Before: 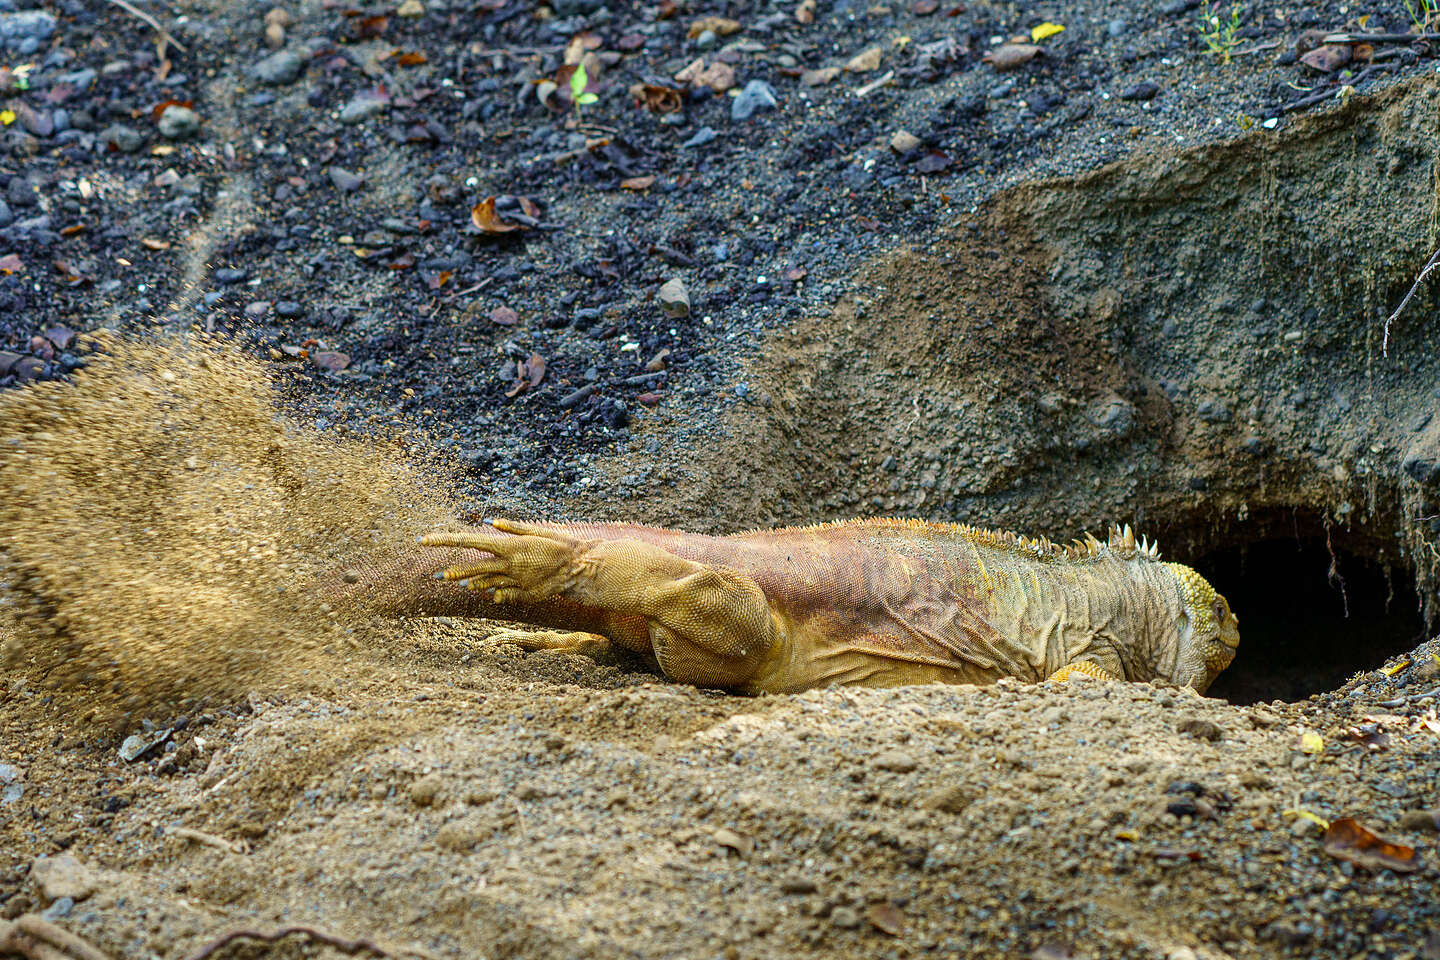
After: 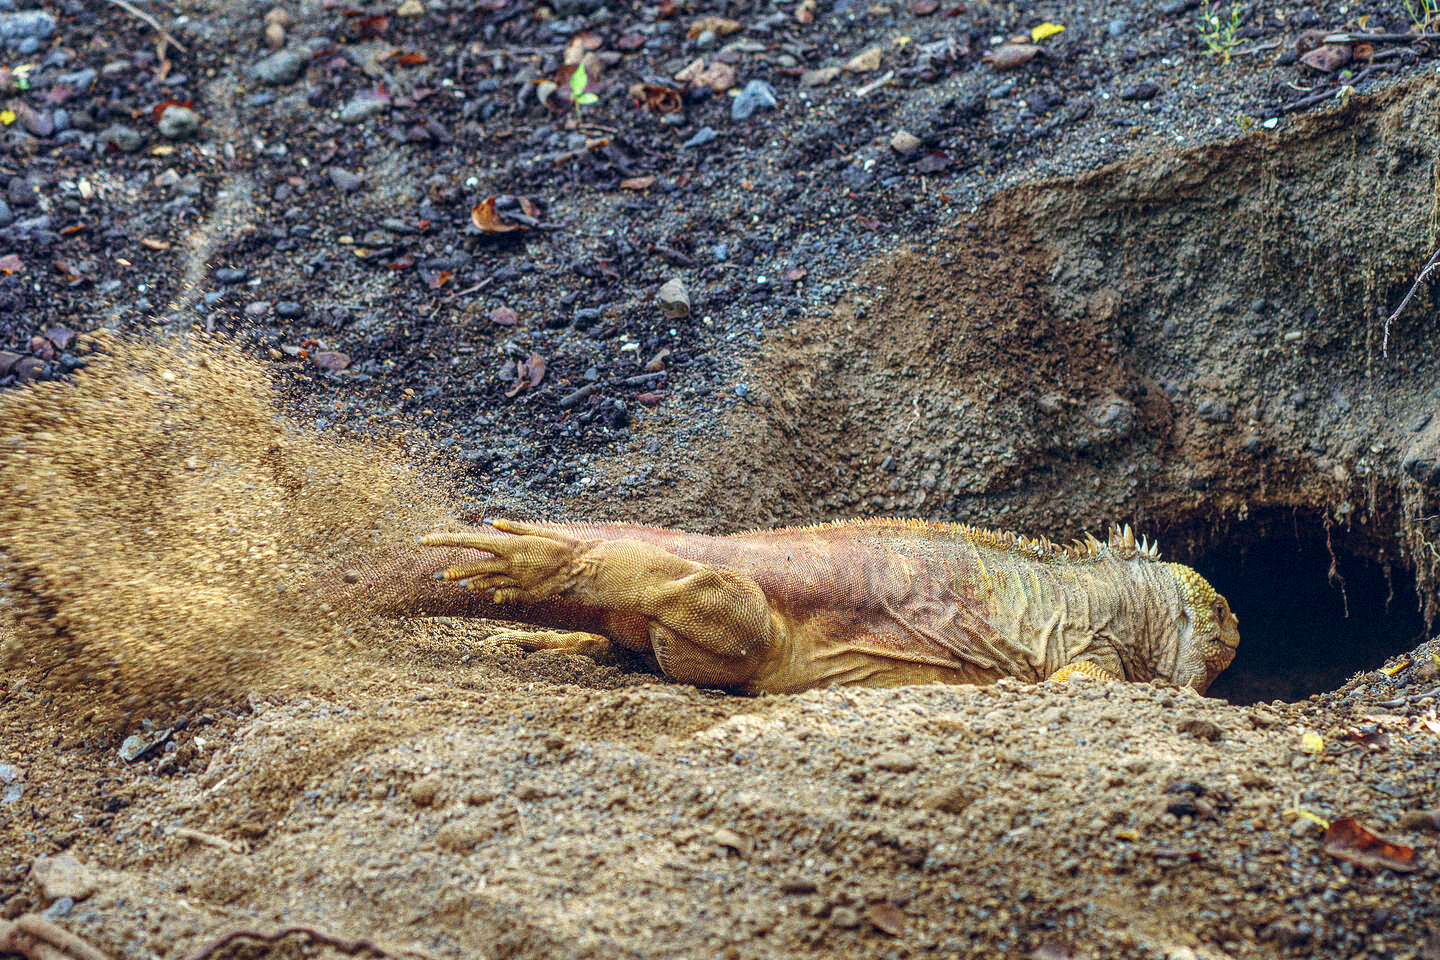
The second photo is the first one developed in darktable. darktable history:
grain: mid-tones bias 0%
local contrast: on, module defaults
color balance rgb: shadows lift › chroma 9.92%, shadows lift › hue 45.12°, power › luminance 3.26%, power › hue 231.93°, global offset › luminance 0.4%, global offset › chroma 0.21%, global offset › hue 255.02°
